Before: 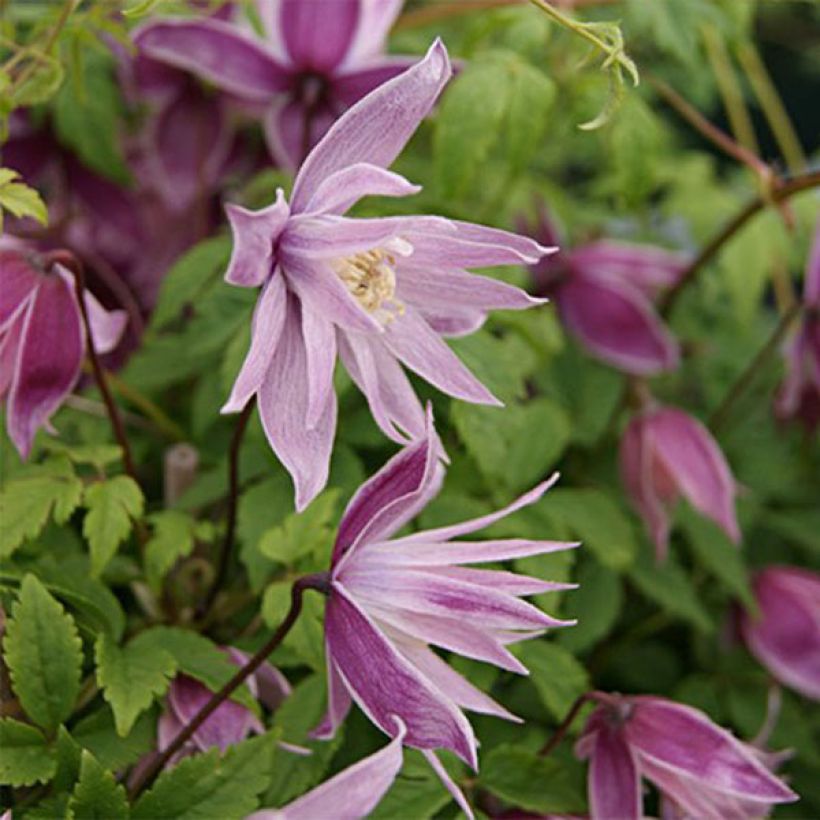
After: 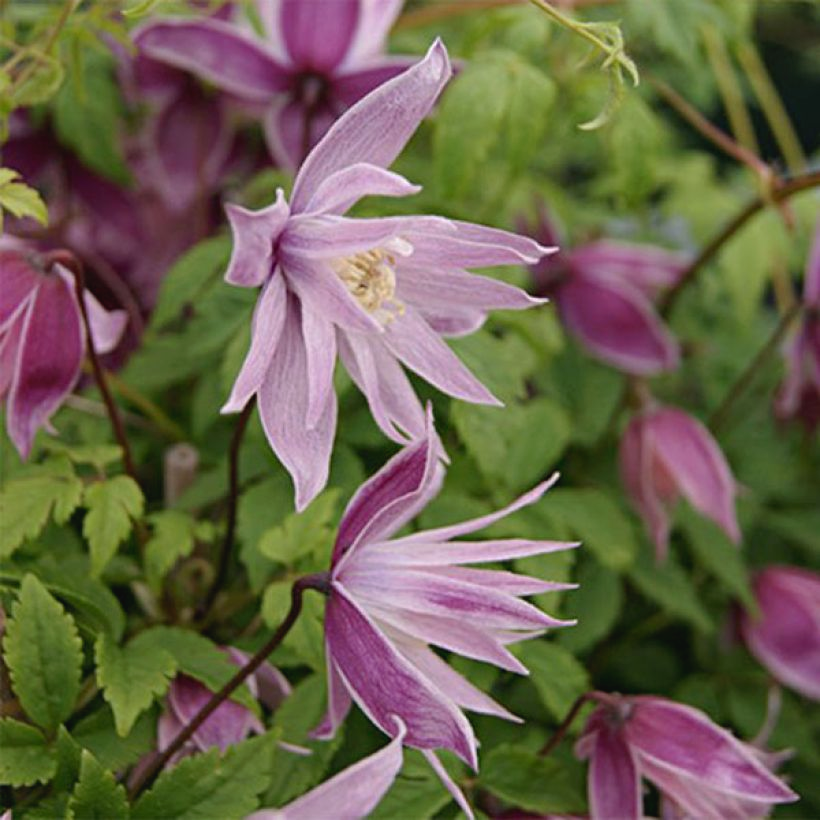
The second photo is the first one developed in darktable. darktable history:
tone curve: curves: ch0 [(0, 0) (0.003, 0.032) (0.011, 0.034) (0.025, 0.039) (0.044, 0.055) (0.069, 0.078) (0.1, 0.111) (0.136, 0.147) (0.177, 0.191) (0.224, 0.238) (0.277, 0.291) (0.335, 0.35) (0.399, 0.41) (0.468, 0.48) (0.543, 0.547) (0.623, 0.621) (0.709, 0.699) (0.801, 0.789) (0.898, 0.884) (1, 1)], preserve colors none
